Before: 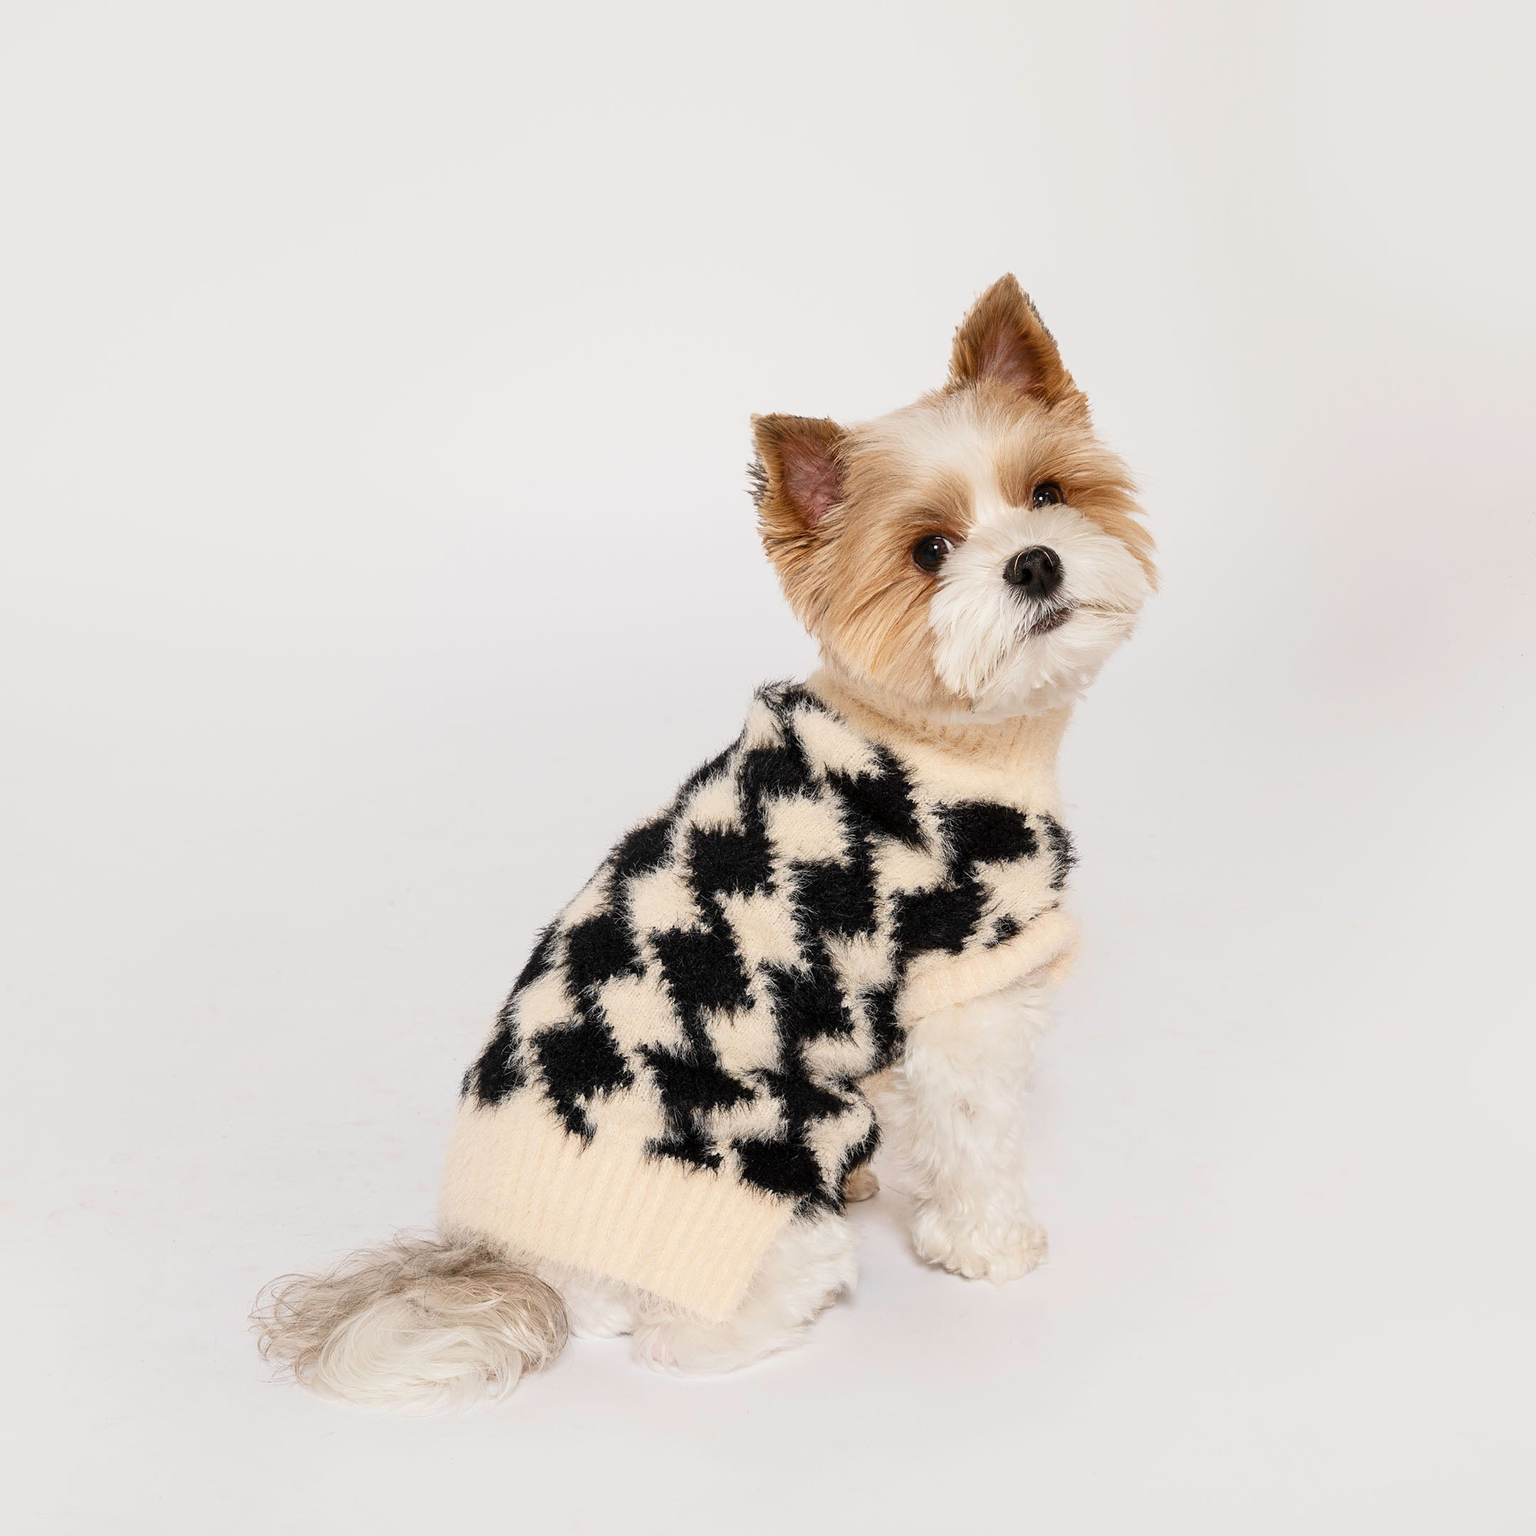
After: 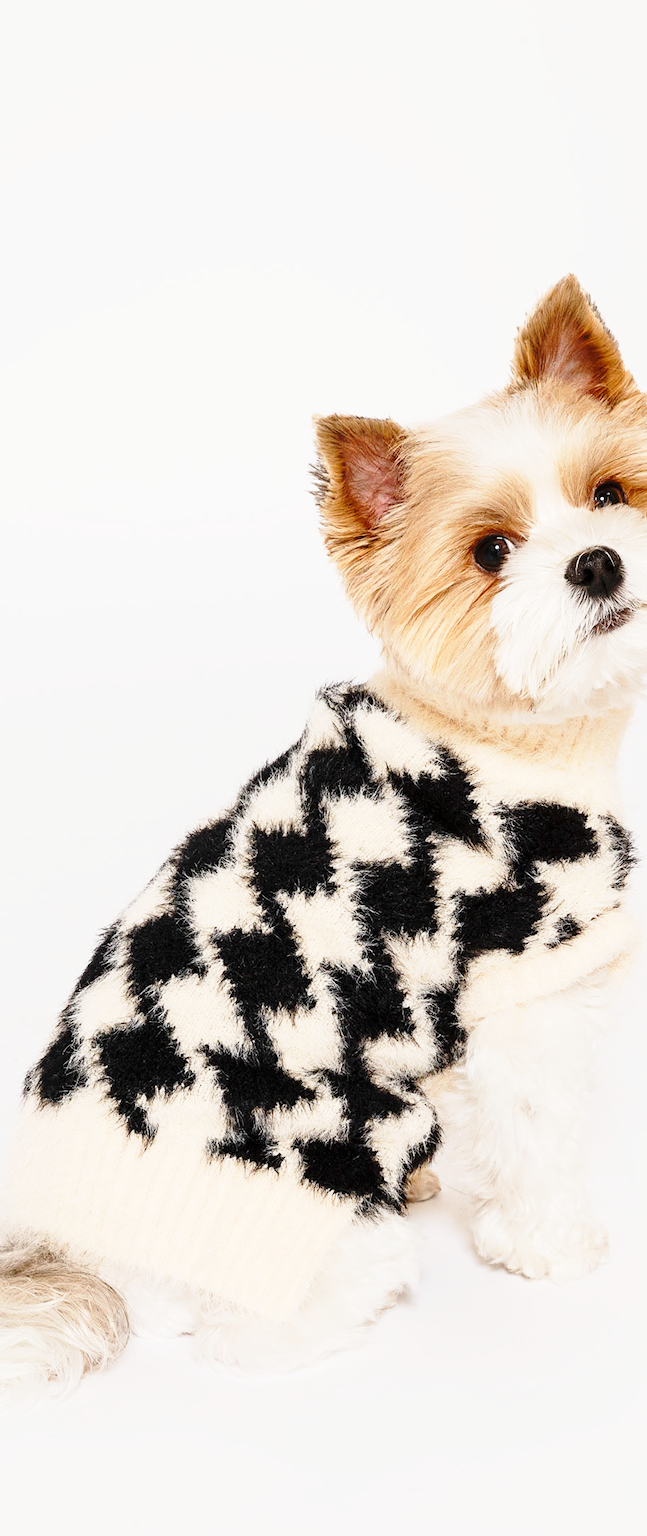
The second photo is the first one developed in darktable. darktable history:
crop: left 28.583%, right 29.231%
base curve: curves: ch0 [(0, 0) (0.028, 0.03) (0.121, 0.232) (0.46, 0.748) (0.859, 0.968) (1, 1)], preserve colors none
